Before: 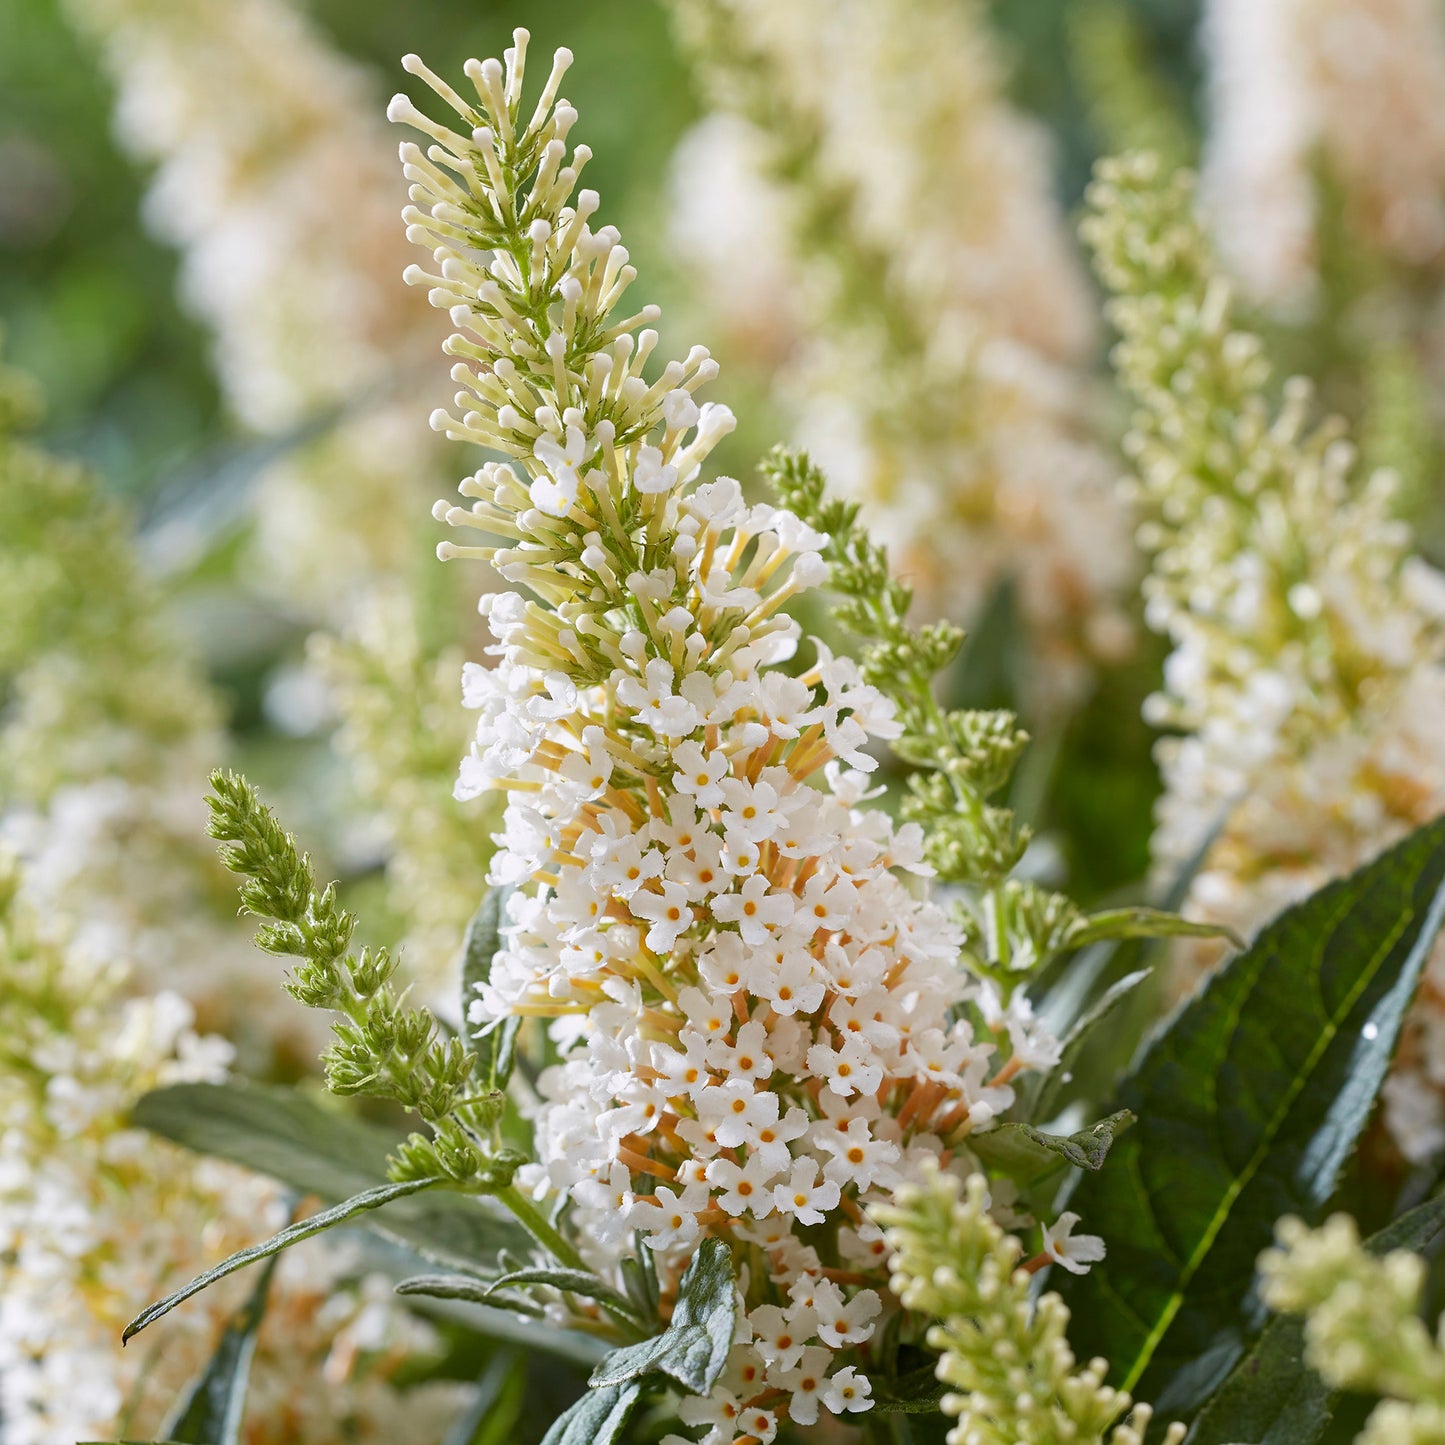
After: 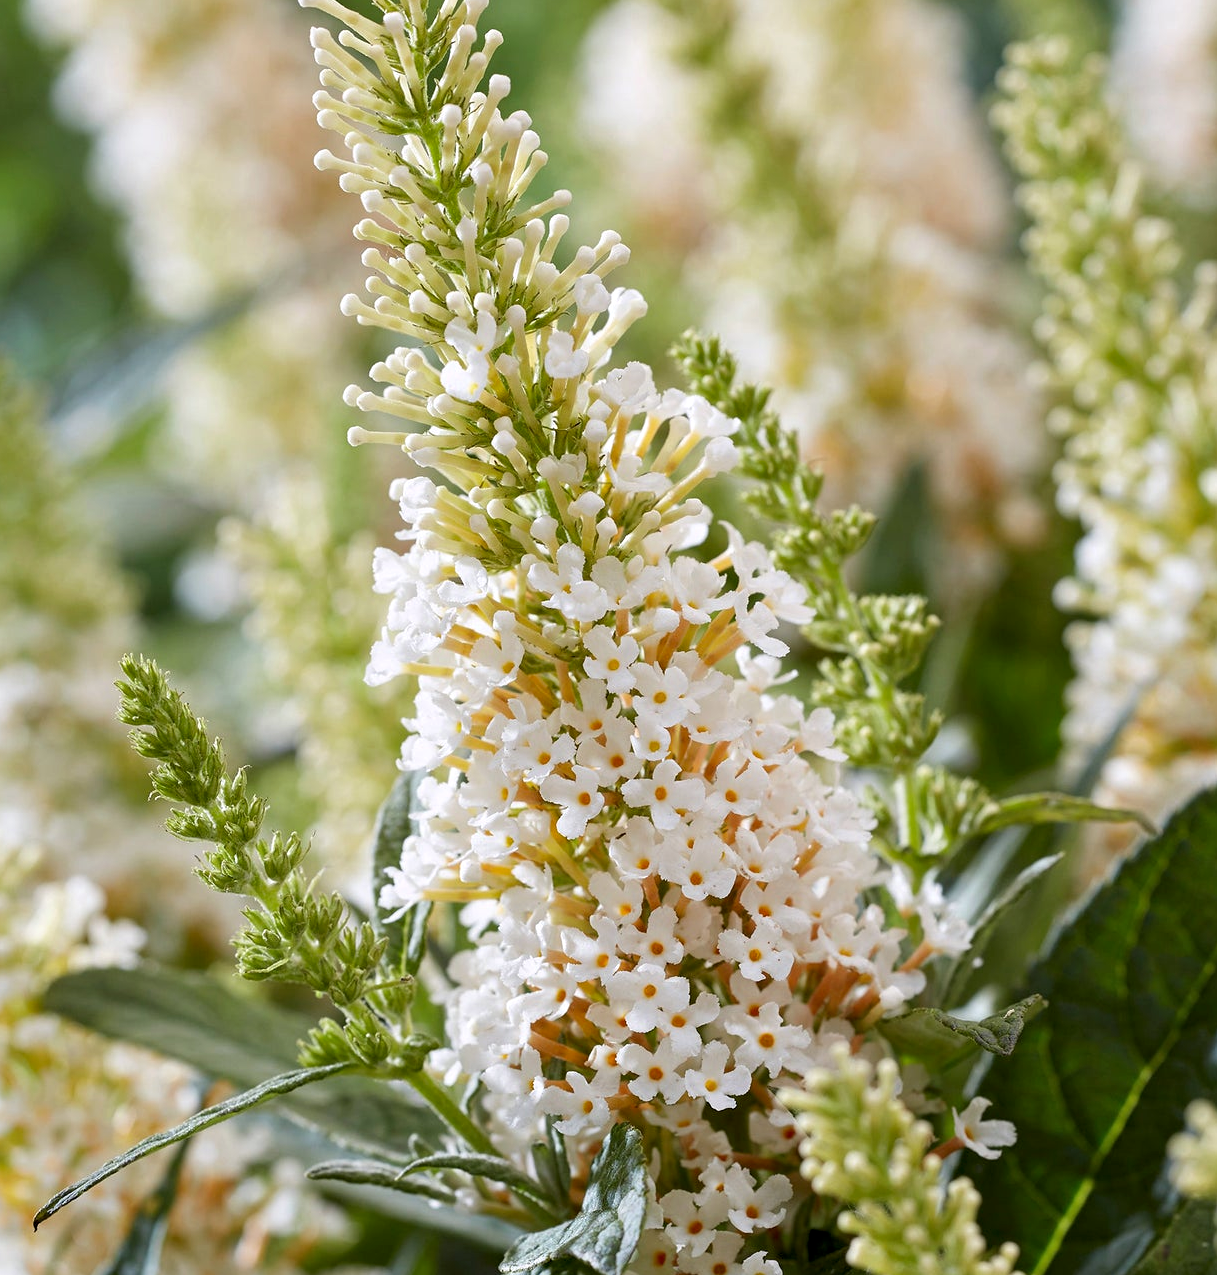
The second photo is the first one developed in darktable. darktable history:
crop: left 6.215%, top 7.982%, right 9.526%, bottom 3.746%
contrast equalizer: y [[0.6 ×6], [0.55 ×6], [0 ×6], [0 ×6], [0 ×6]], mix 0.316
